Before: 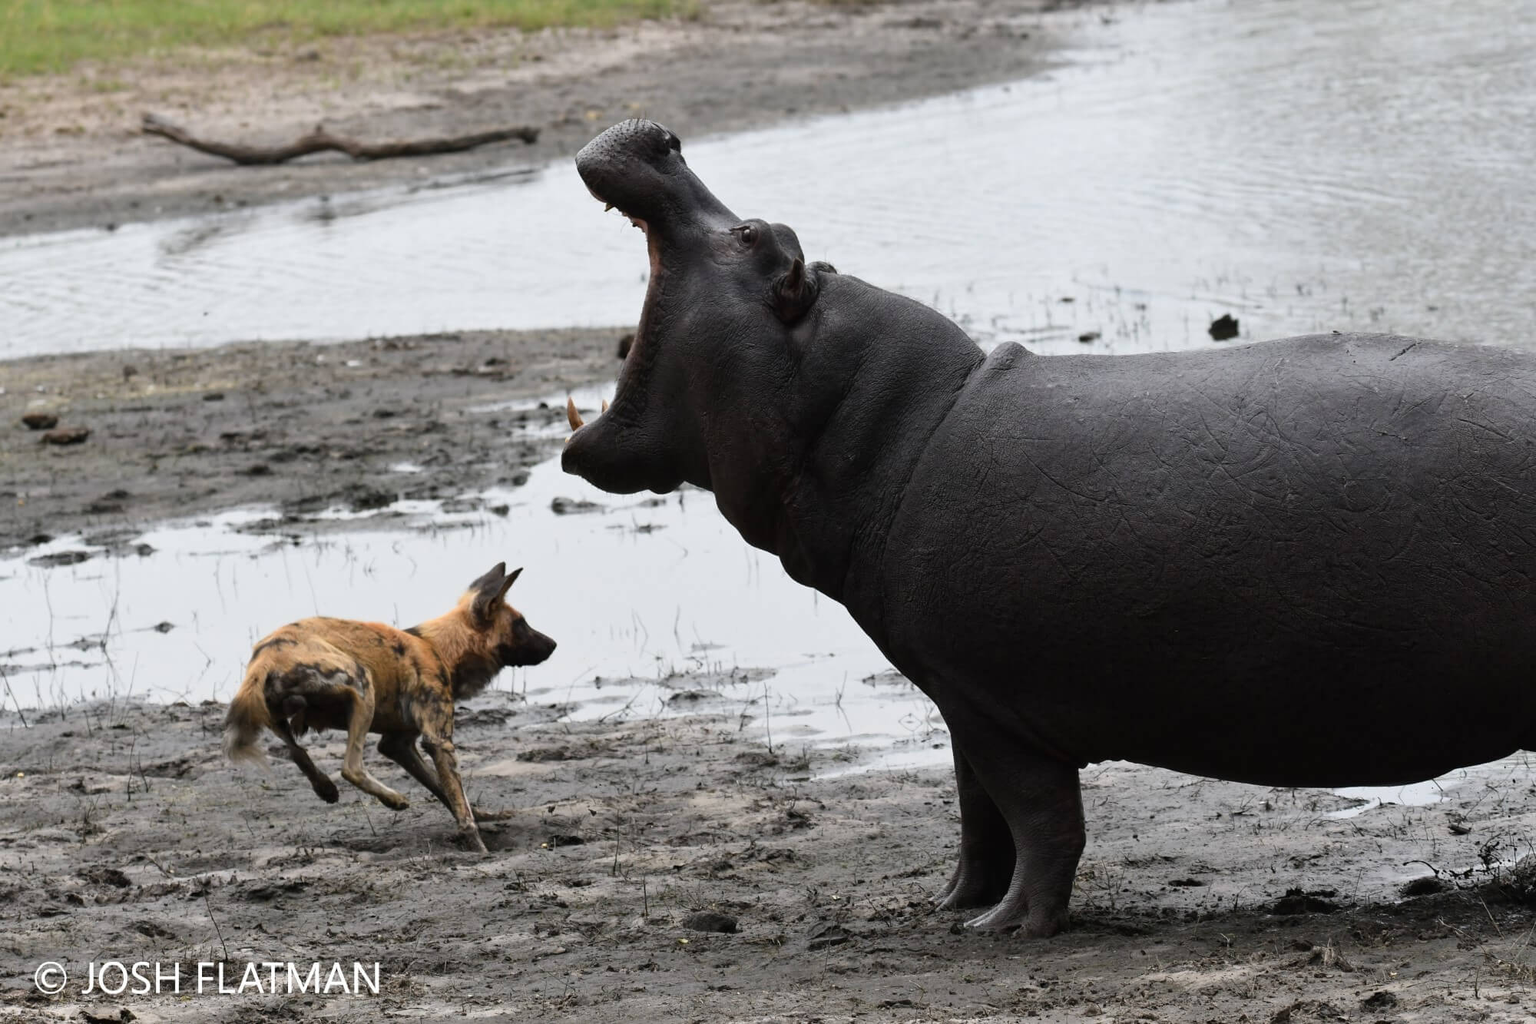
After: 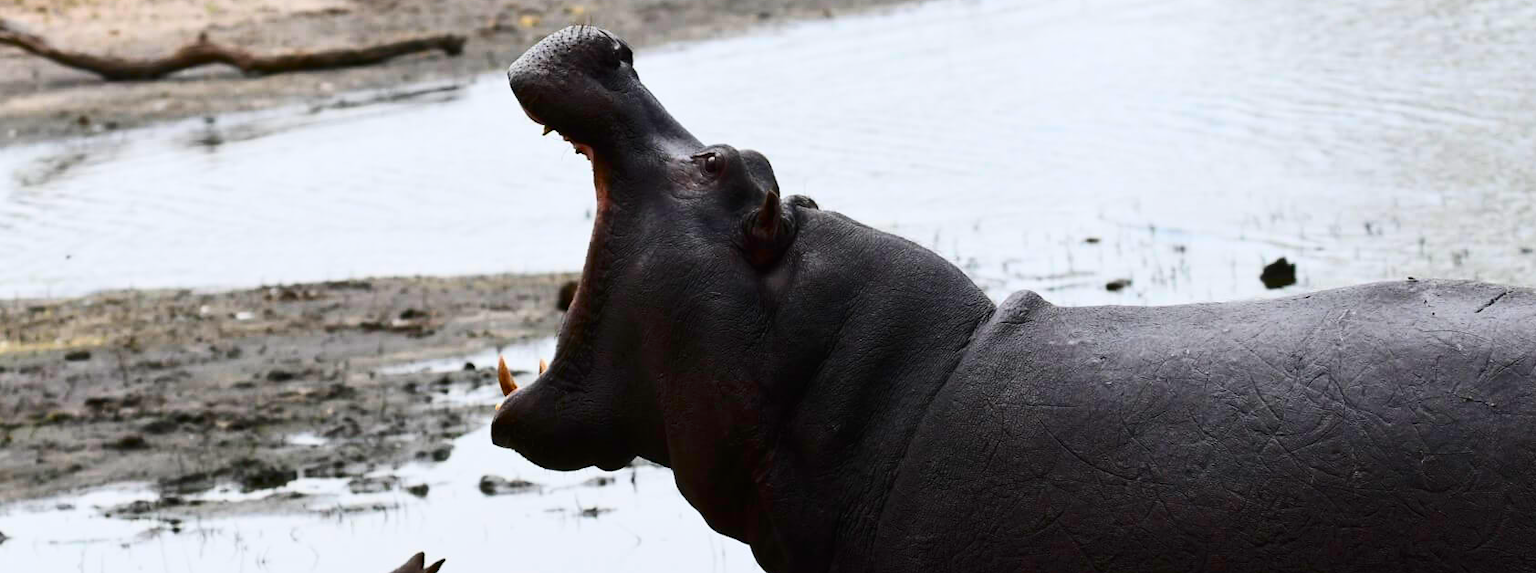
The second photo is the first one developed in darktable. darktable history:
contrast brightness saturation: contrast 0.265, brightness 0.018, saturation 0.882
crop and rotate: left 9.686%, top 9.556%, right 6.145%, bottom 43.26%
